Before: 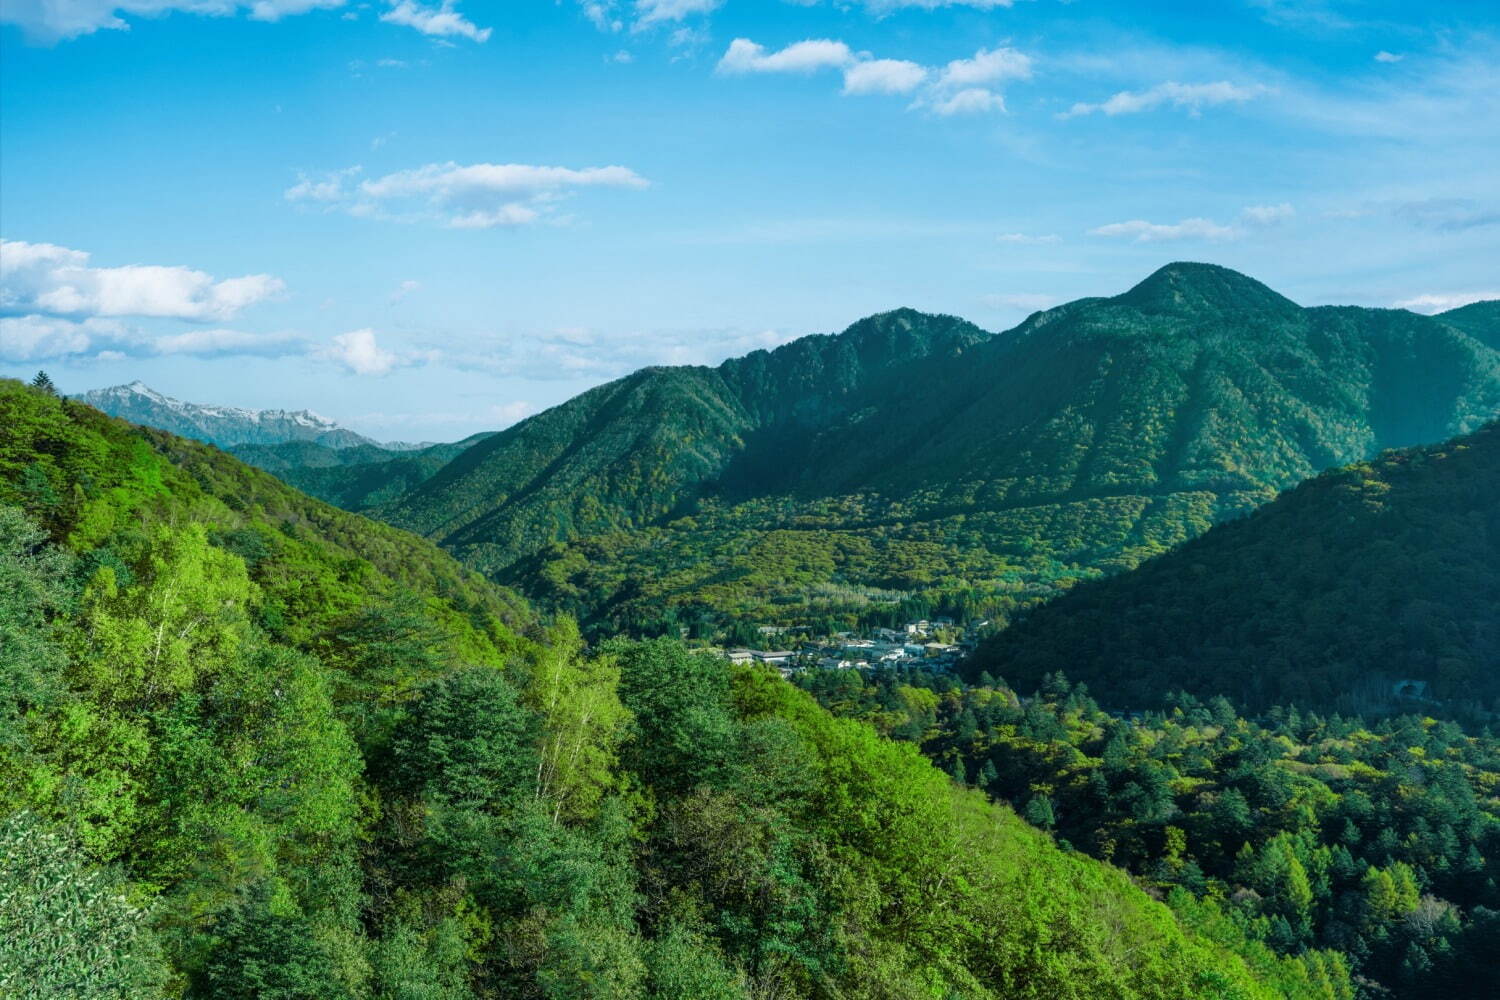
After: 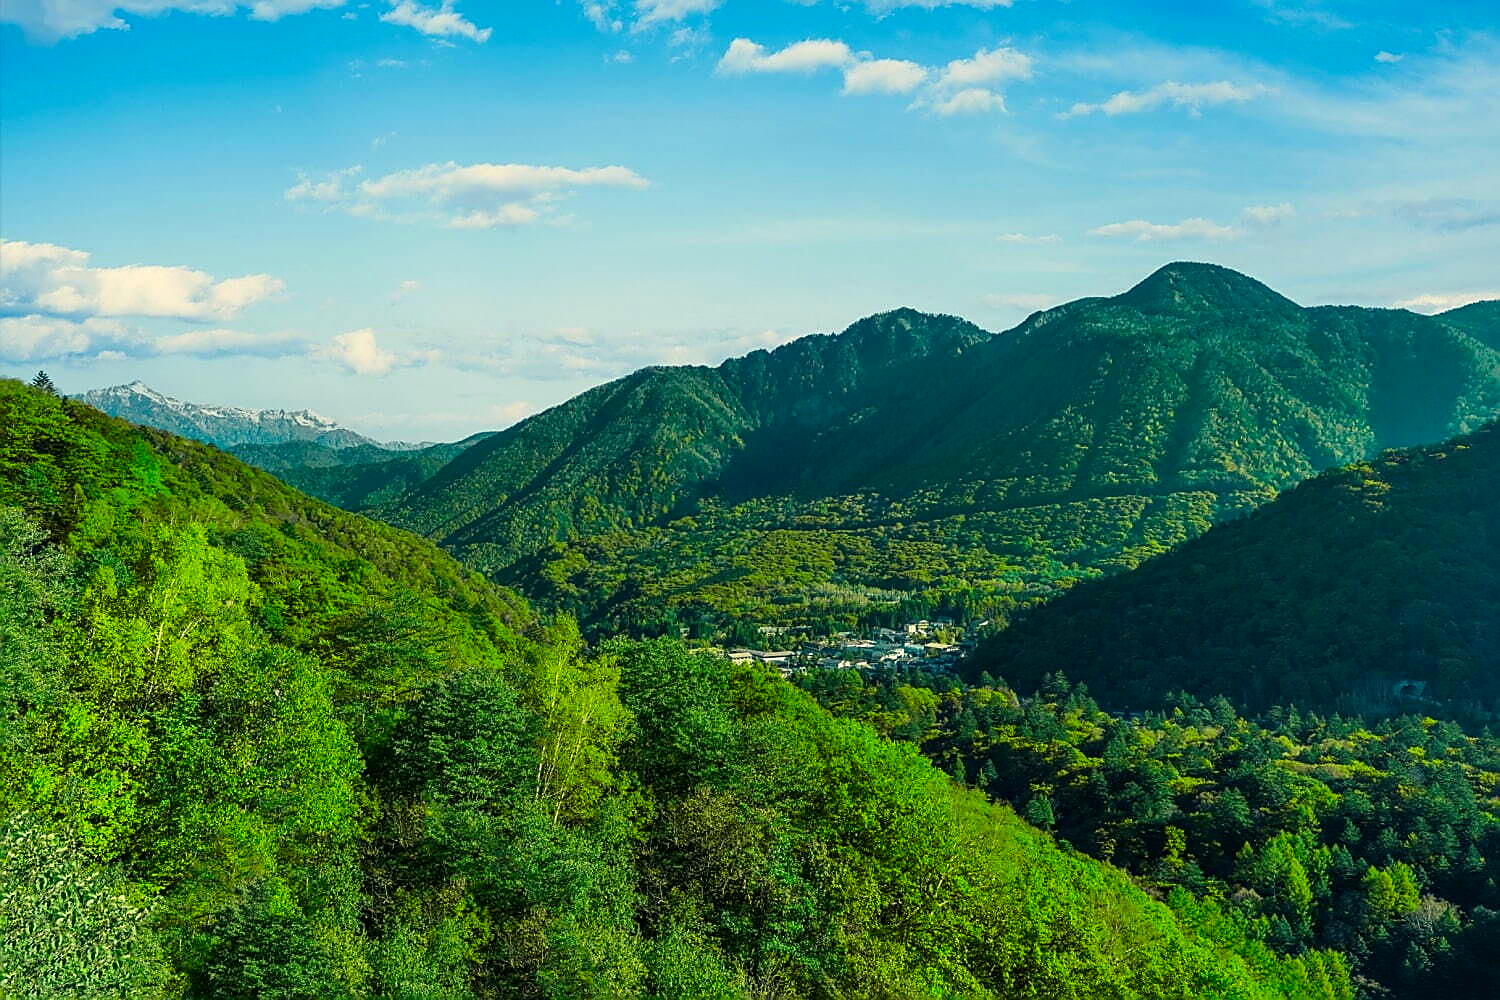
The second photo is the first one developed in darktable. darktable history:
sharpen: radius 1.414, amount 1.266, threshold 0.674
contrast brightness saturation: contrast 0.093, saturation 0.283
color correction: highlights a* 2.54, highlights b* 22.91
